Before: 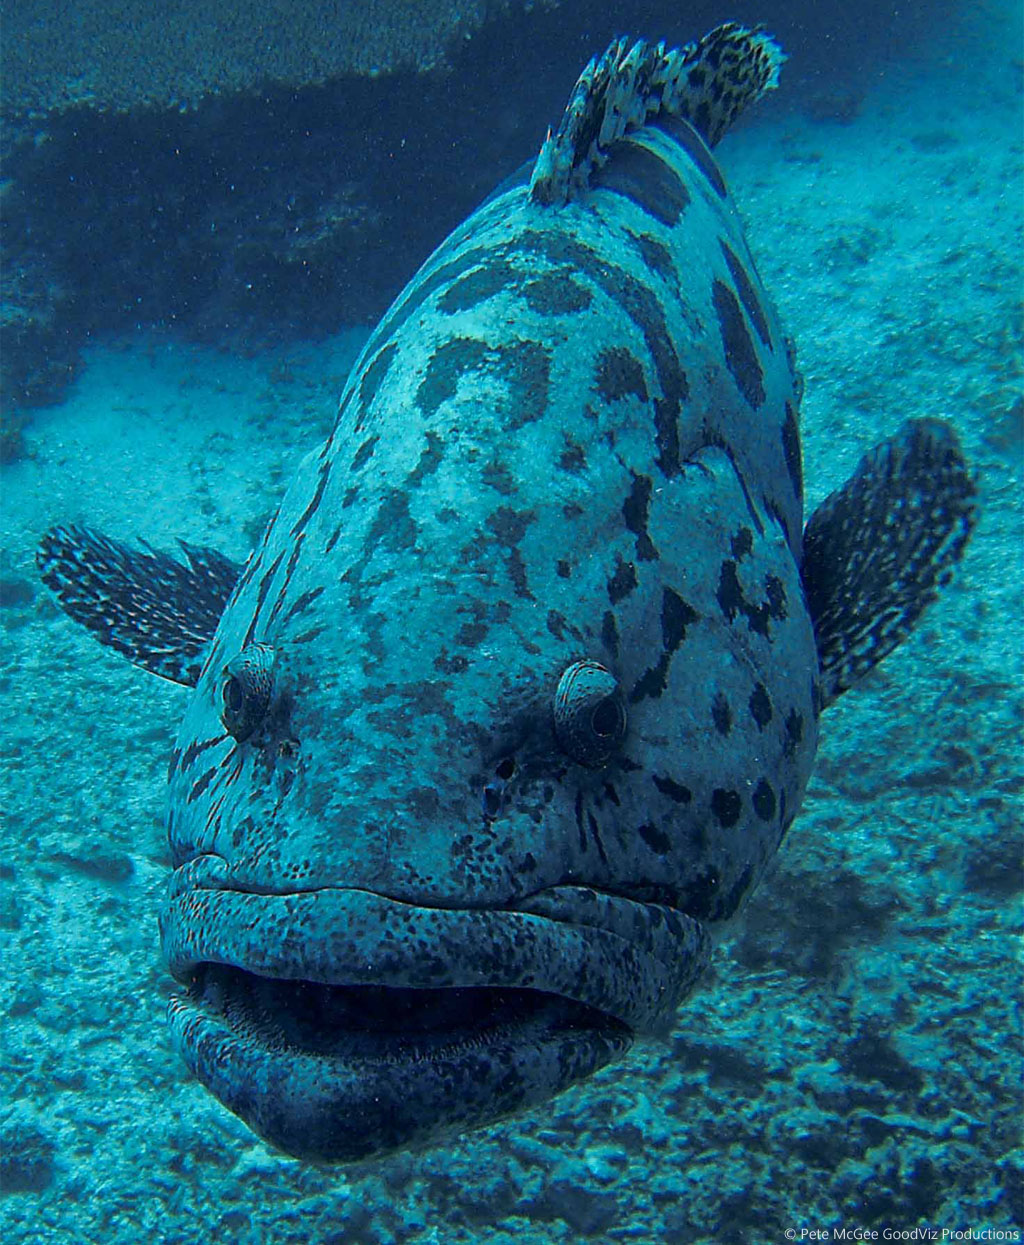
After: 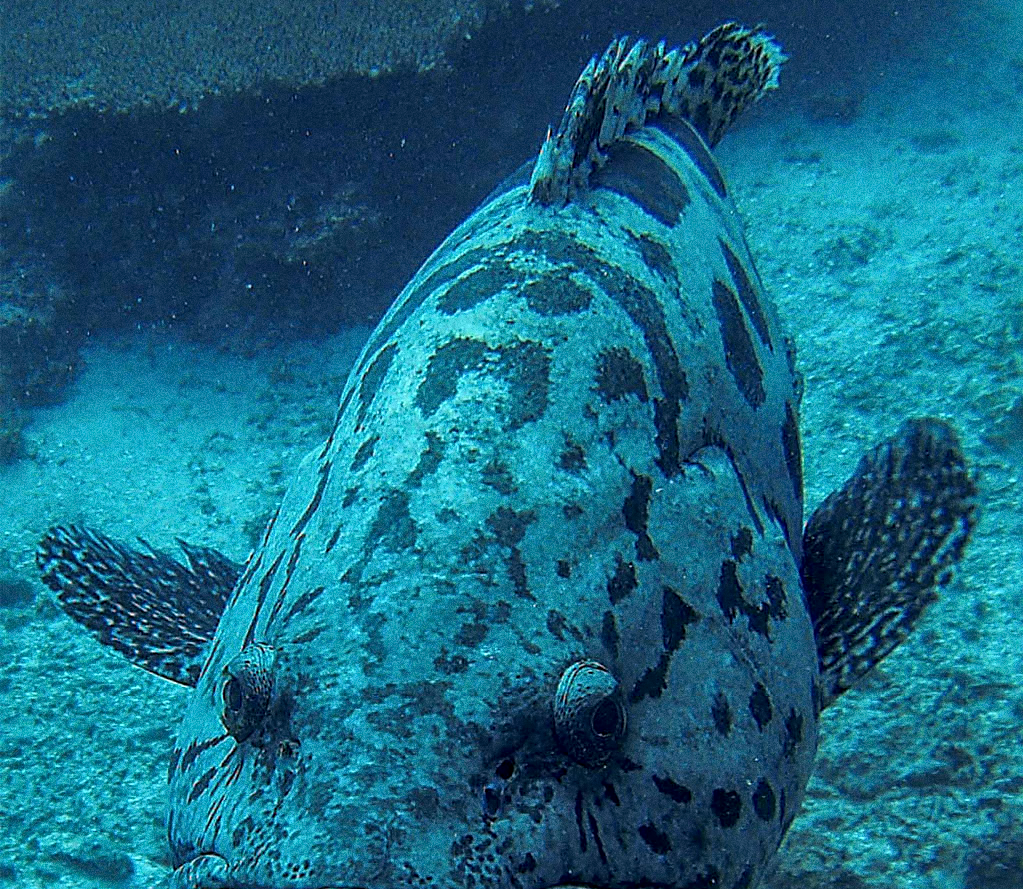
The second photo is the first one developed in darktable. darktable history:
local contrast: on, module defaults
sharpen: on, module defaults
grain: coarseness 9.61 ISO, strength 35.62%
crop: bottom 28.576%
